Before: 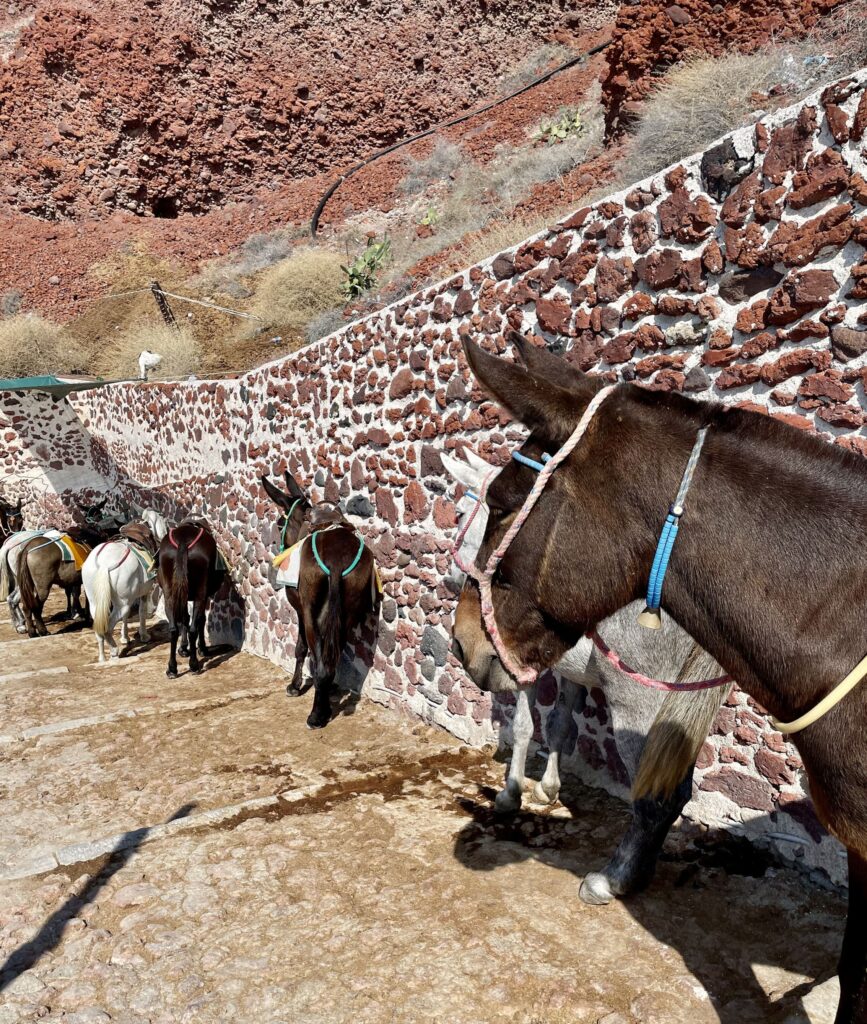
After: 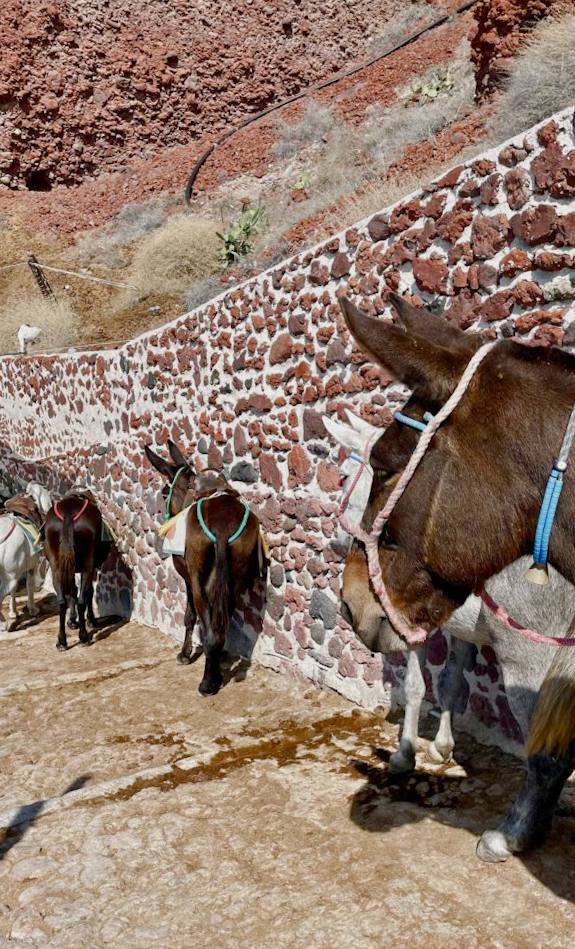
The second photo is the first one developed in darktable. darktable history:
crop and rotate: left 13.409%, right 19.924%
rotate and perspective: rotation -2°, crop left 0.022, crop right 0.978, crop top 0.049, crop bottom 0.951
color balance rgb: shadows lift › chroma 1%, shadows lift › hue 113°, highlights gain › chroma 0.2%, highlights gain › hue 333°, perceptual saturation grading › global saturation 20%, perceptual saturation grading › highlights -50%, perceptual saturation grading › shadows 25%, contrast -10%
